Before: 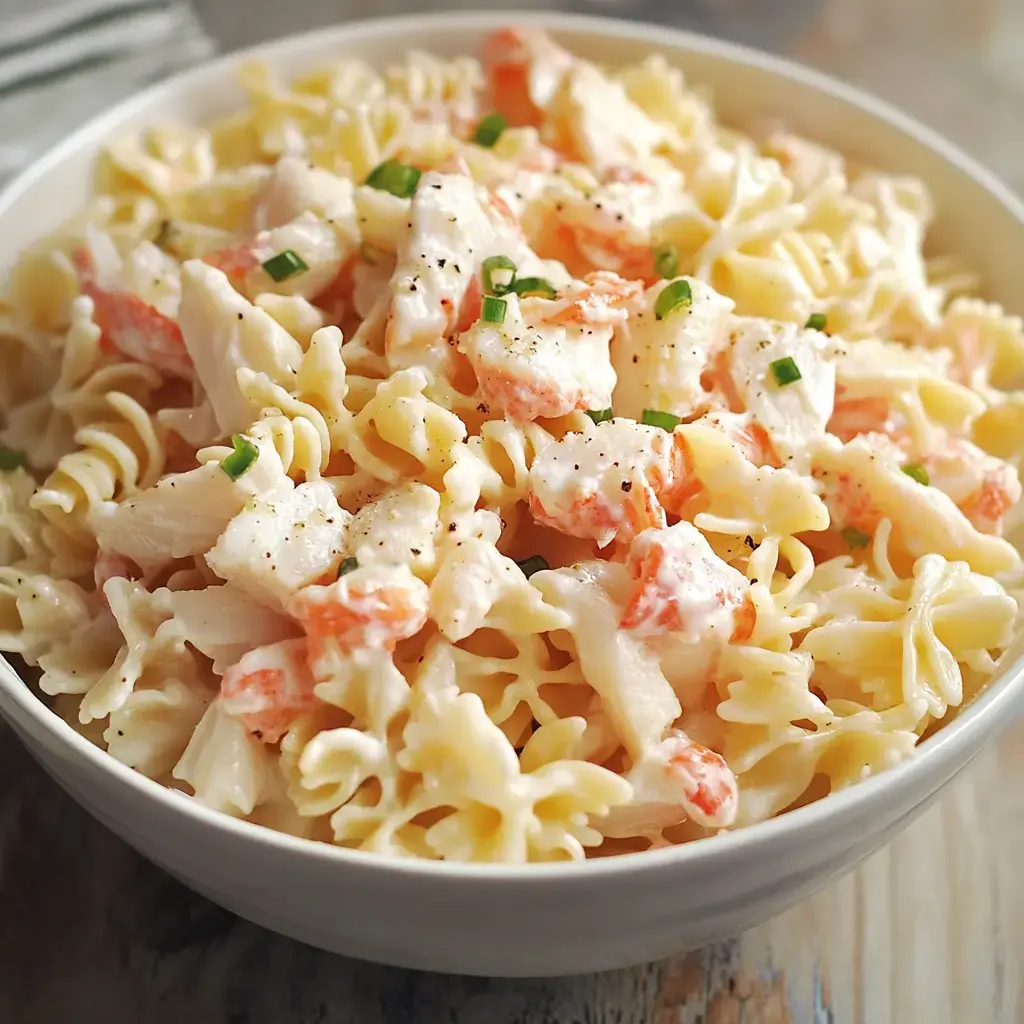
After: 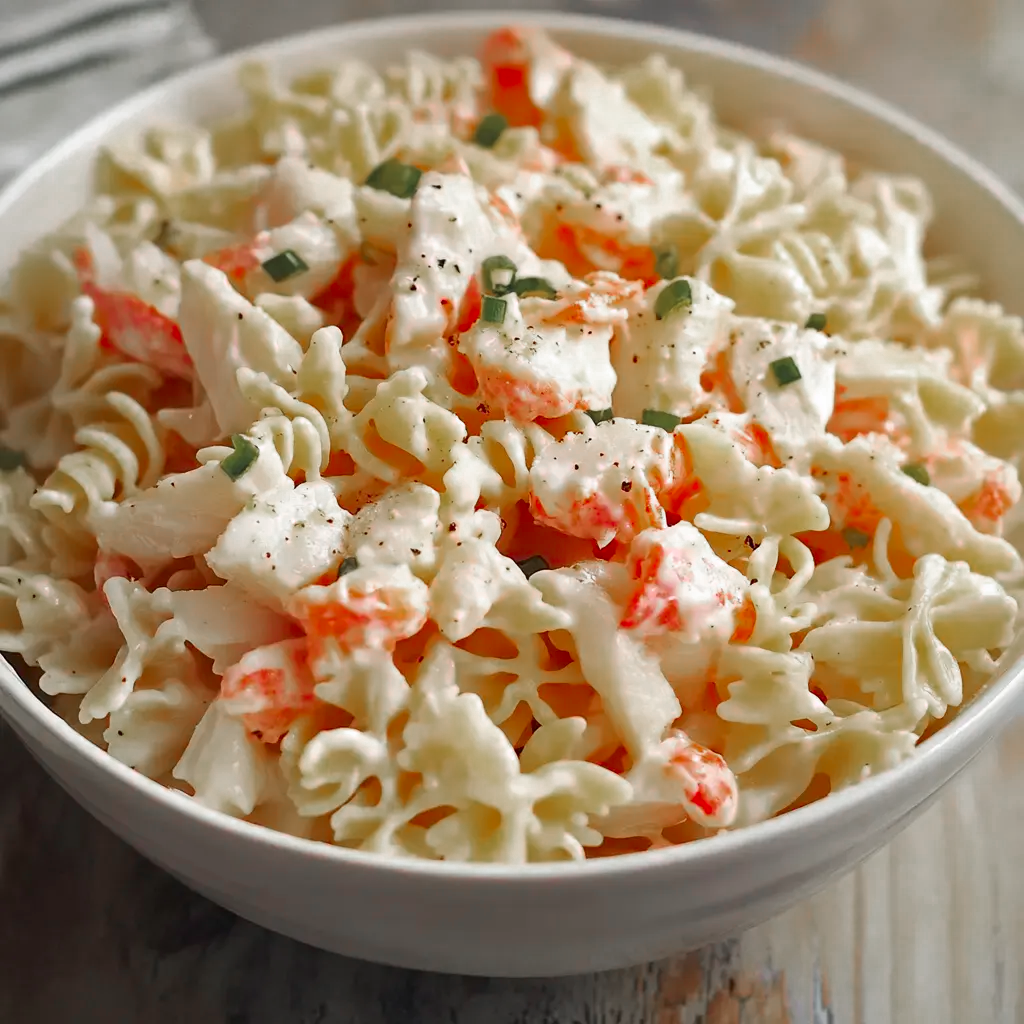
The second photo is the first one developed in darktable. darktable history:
white balance: red 1, blue 1
color zones: curves: ch0 [(0, 0.48) (0.209, 0.398) (0.305, 0.332) (0.429, 0.493) (0.571, 0.5) (0.714, 0.5) (0.857, 0.5) (1, 0.48)]; ch1 [(0, 0.736) (0.143, 0.625) (0.225, 0.371) (0.429, 0.256) (0.571, 0.241) (0.714, 0.213) (0.857, 0.48) (1, 0.736)]; ch2 [(0, 0.448) (0.143, 0.498) (0.286, 0.5) (0.429, 0.5) (0.571, 0.5) (0.714, 0.5) (0.857, 0.5) (1, 0.448)]
